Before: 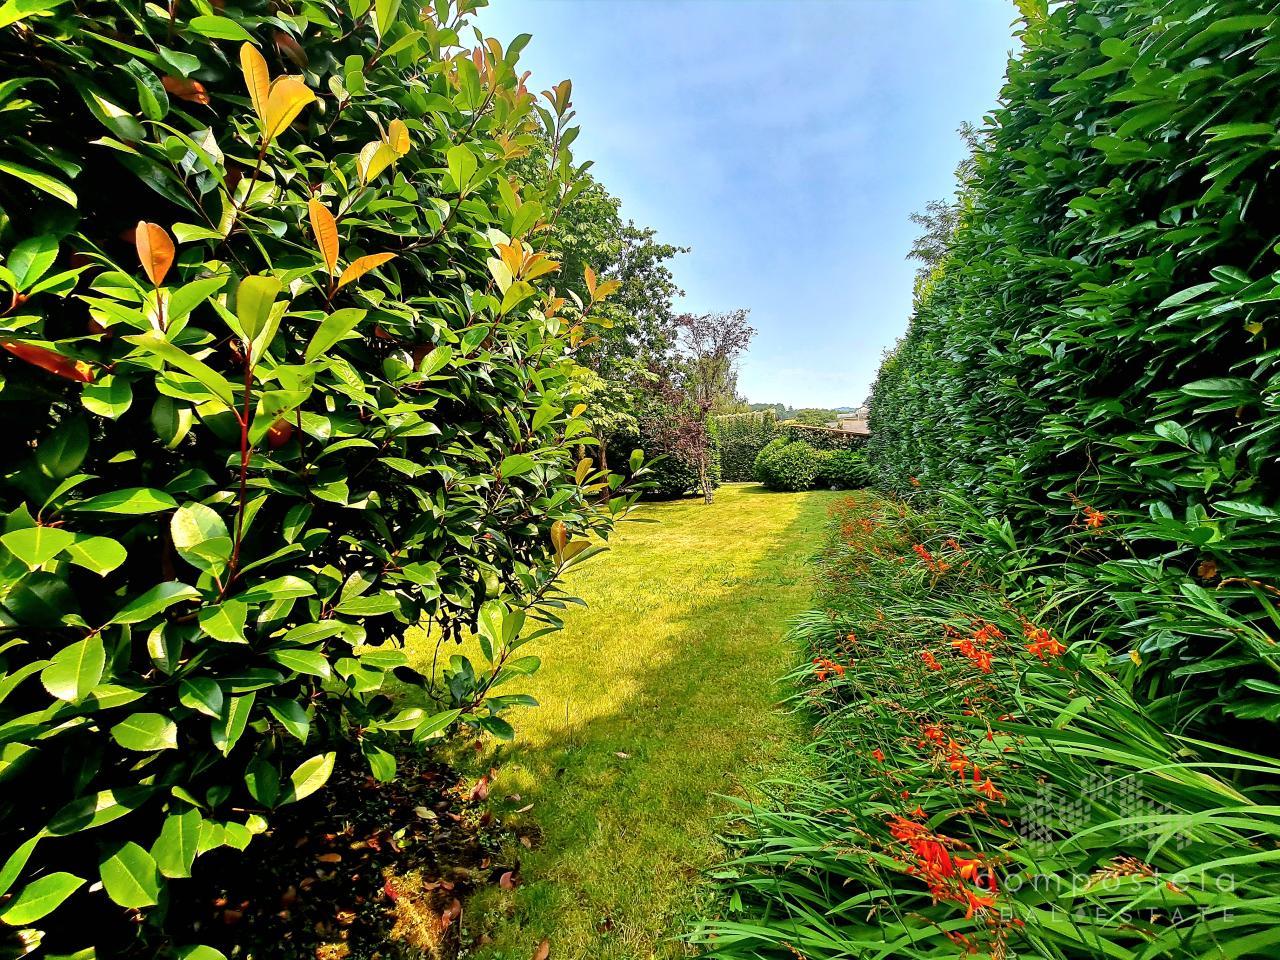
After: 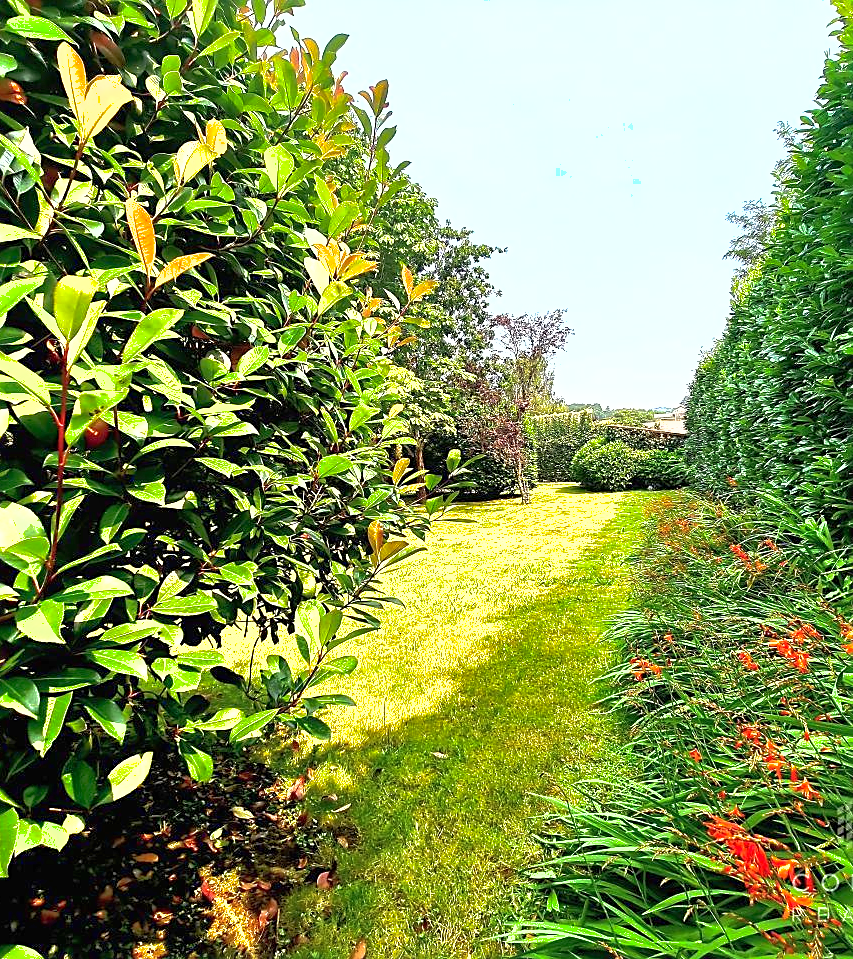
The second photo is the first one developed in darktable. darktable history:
crop and rotate: left 14.343%, right 18.941%
tone equalizer: -8 EV -0.001 EV, -7 EV 0.001 EV, -6 EV -0.001 EV, -5 EV -0.009 EV, -4 EV -0.088 EV, -3 EV -0.227 EV, -2 EV -0.237 EV, -1 EV 0.091 EV, +0 EV 0.286 EV, smoothing diameter 24.9%, edges refinement/feathering 14.36, preserve details guided filter
shadows and highlights: on, module defaults
exposure: black level correction 0, exposure 0.698 EV, compensate highlight preservation false
sharpen: radius 1.901, amount 0.39, threshold 1.209
